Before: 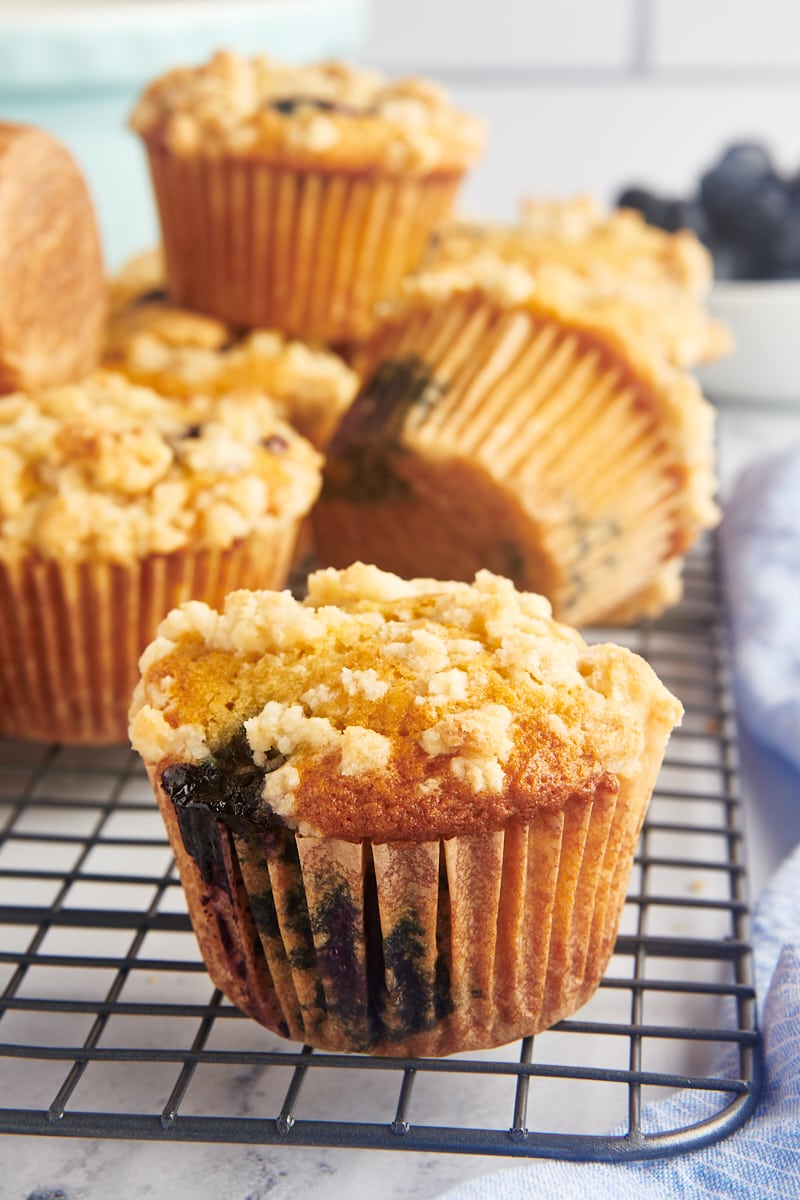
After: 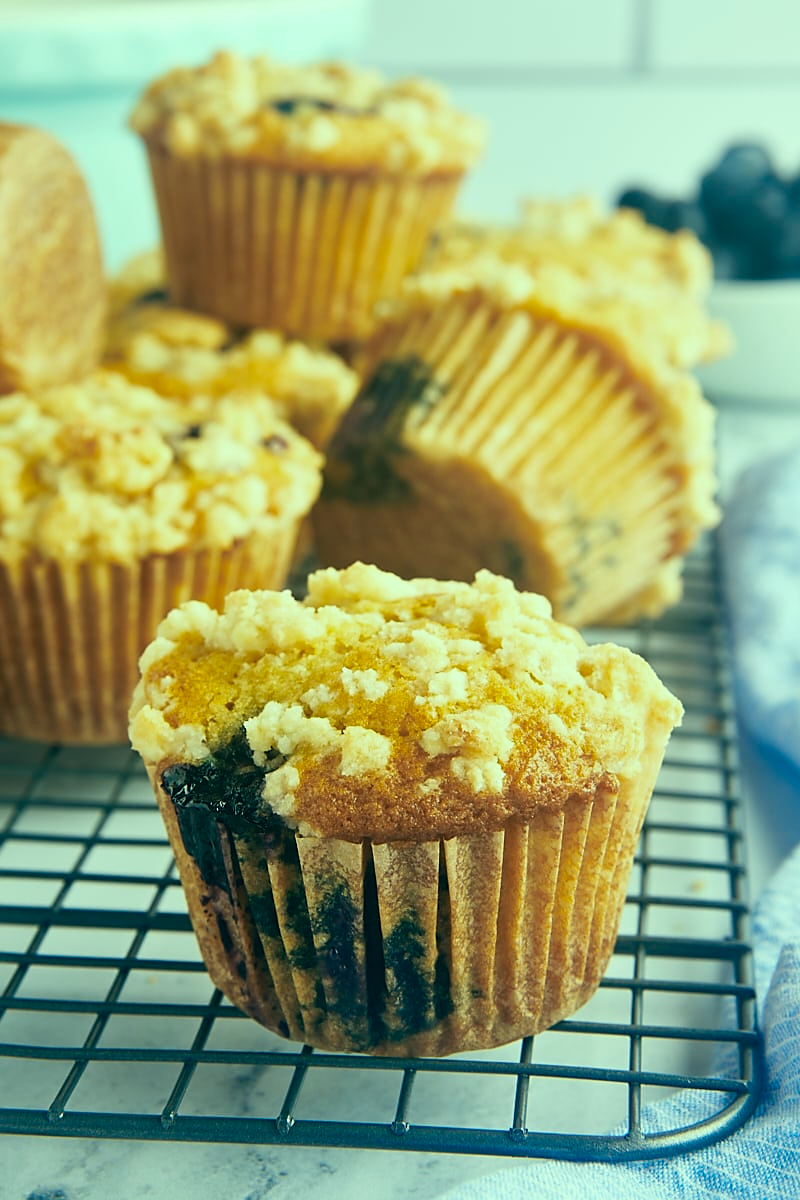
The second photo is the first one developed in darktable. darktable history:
color correction: highlights a* -19.82, highlights b* 9.8, shadows a* -20.44, shadows b* -10.29
sharpen: radius 1.811, amount 0.4, threshold 1.663
